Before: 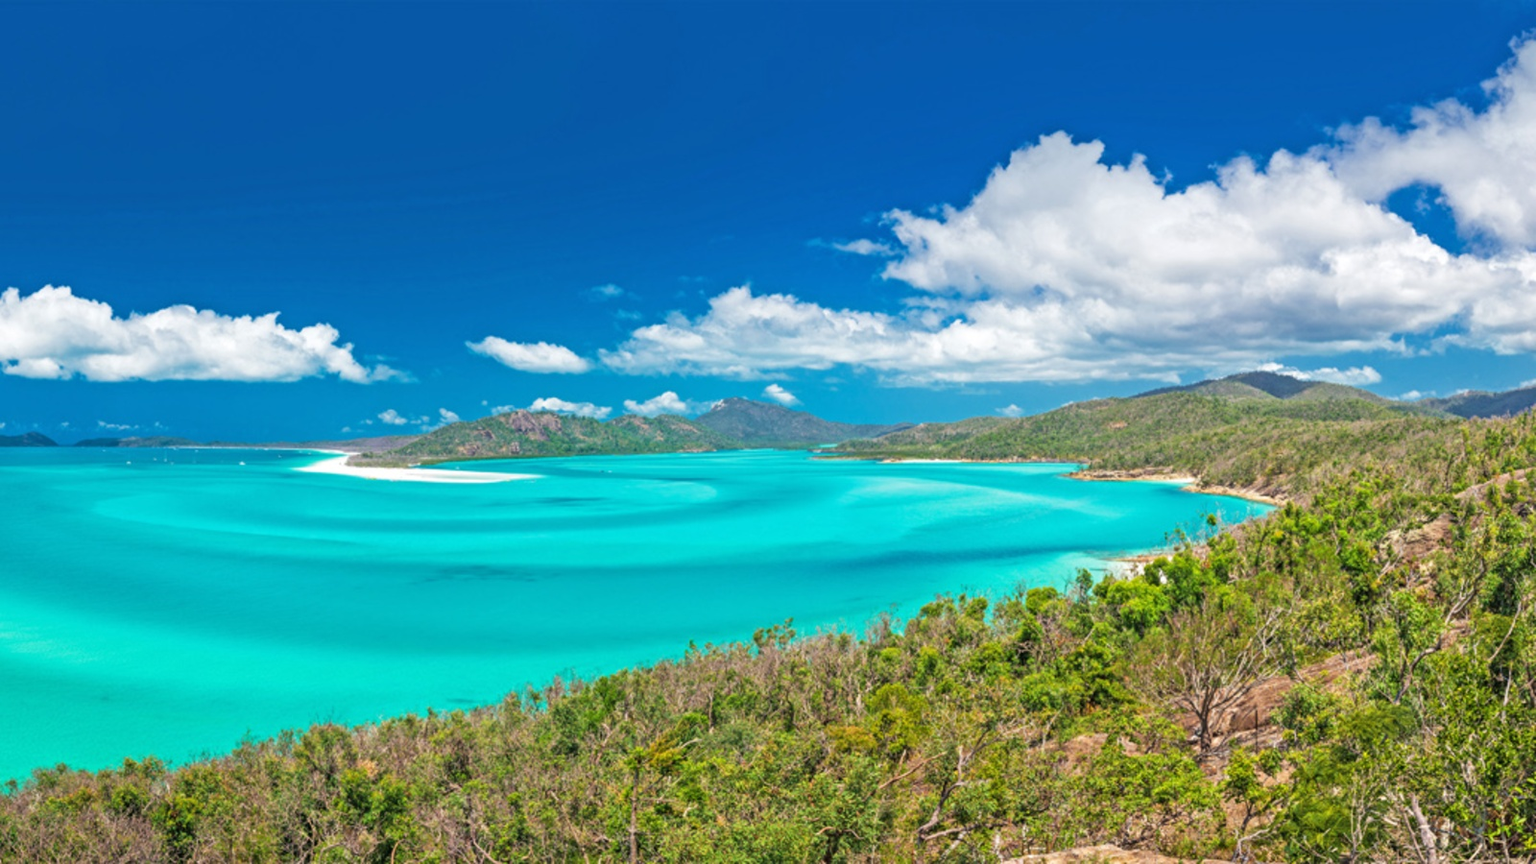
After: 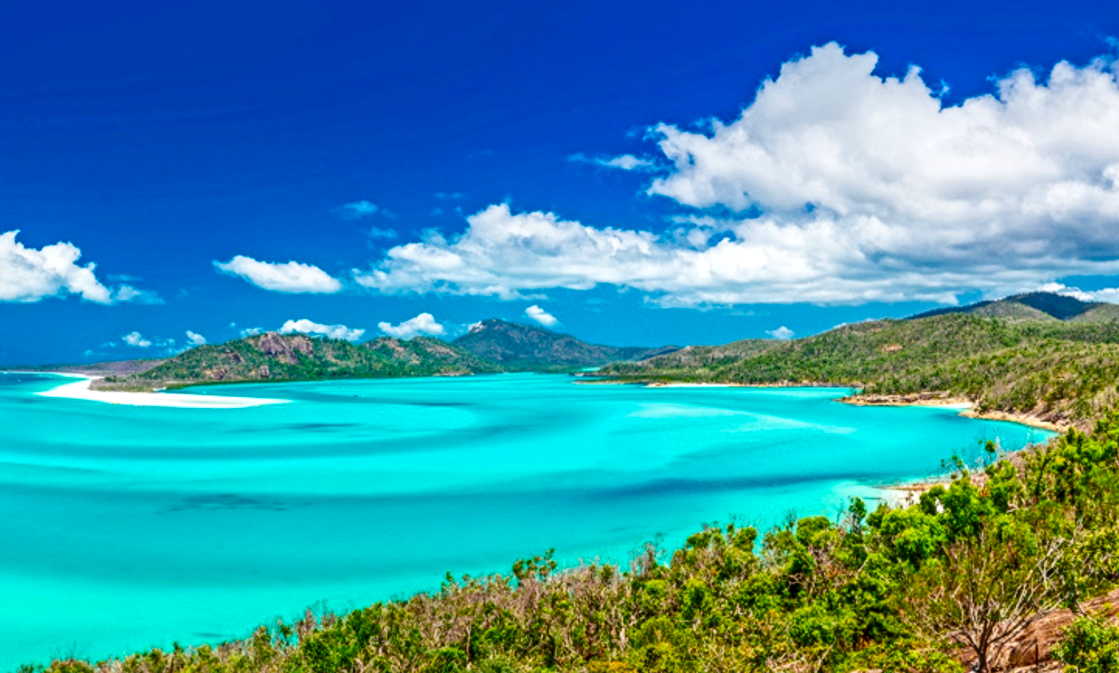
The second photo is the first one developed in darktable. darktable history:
color balance rgb: perceptual saturation grading › global saturation 20%, perceptual saturation grading › highlights -25%, perceptual saturation grading › shadows 50%
crop and rotate: left 17.046%, top 10.659%, right 12.989%, bottom 14.553%
local contrast: on, module defaults
contrast brightness saturation: contrast 0.21, brightness -0.11, saturation 0.21
